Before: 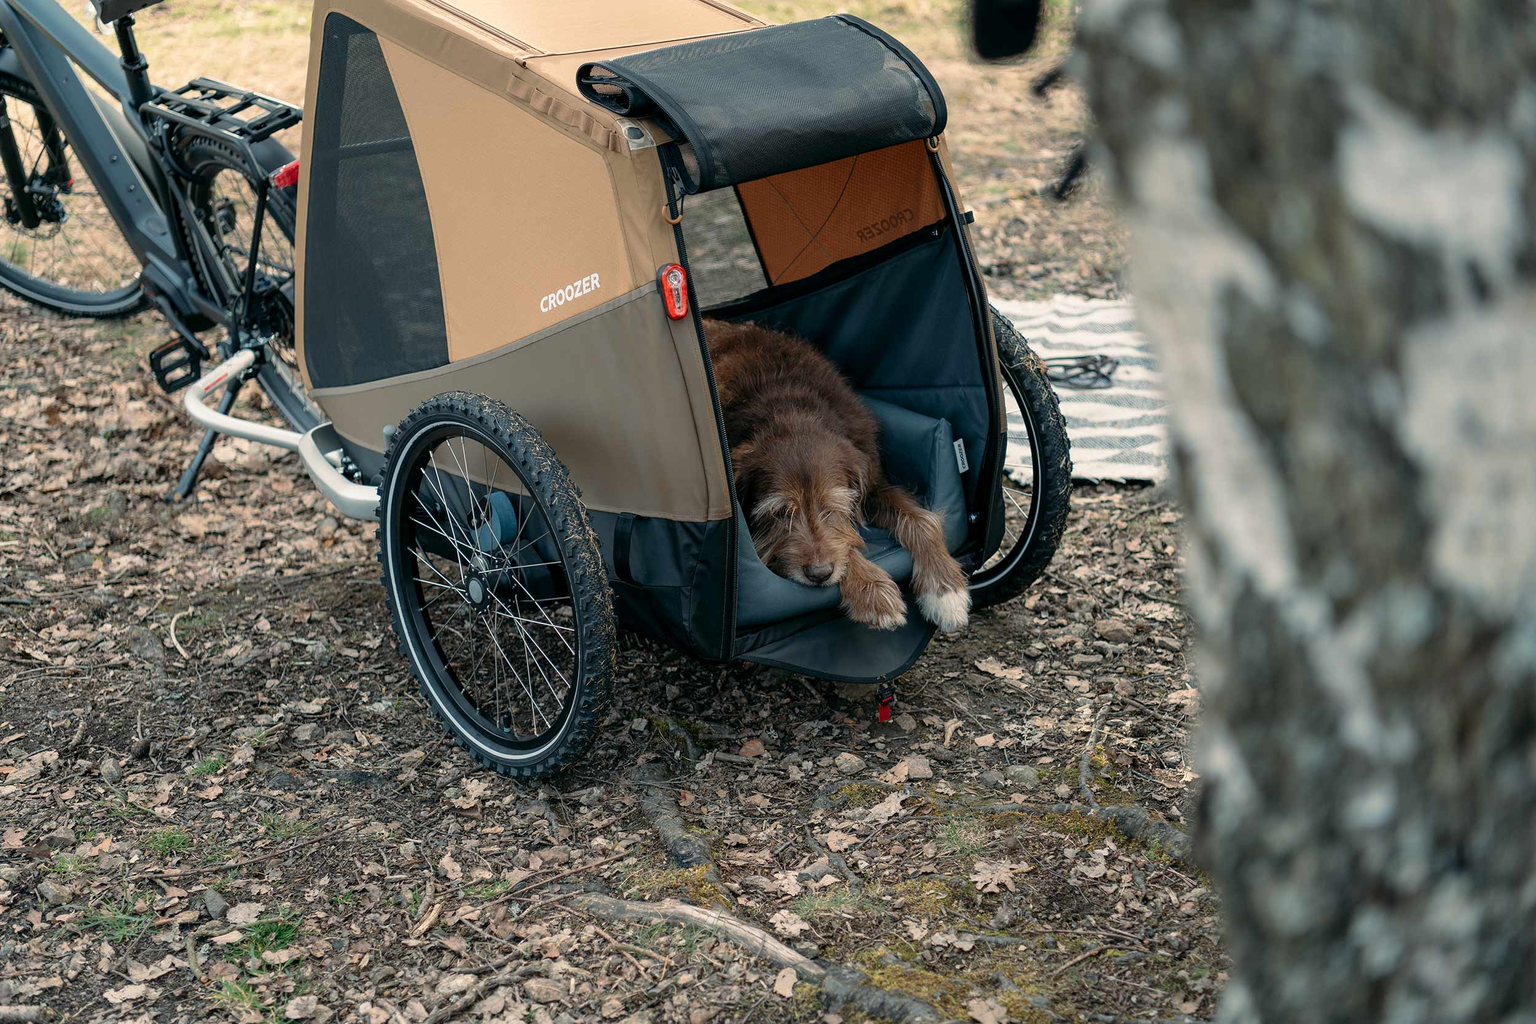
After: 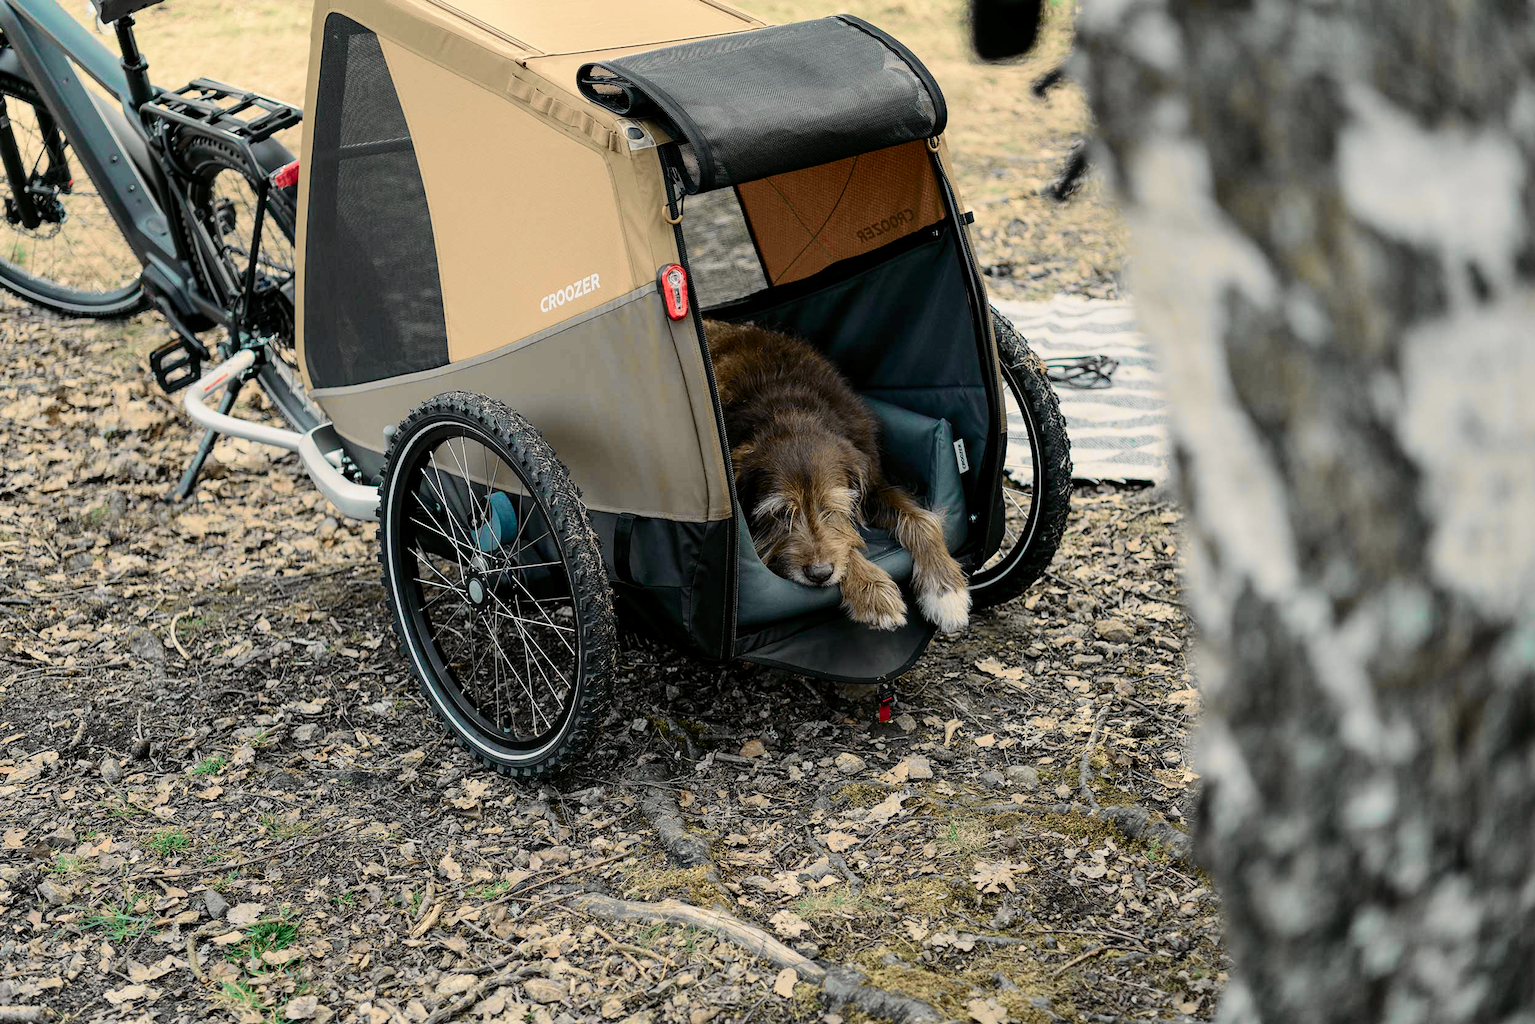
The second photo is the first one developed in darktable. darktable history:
tone curve: curves: ch0 [(0.014, 0) (0.13, 0.09) (0.227, 0.211) (0.346, 0.388) (0.499, 0.598) (0.662, 0.76) (0.795, 0.846) (1, 0.969)]; ch1 [(0, 0) (0.366, 0.367) (0.447, 0.417) (0.473, 0.484) (0.504, 0.502) (0.525, 0.518) (0.564, 0.548) (0.639, 0.643) (1, 1)]; ch2 [(0, 0) (0.333, 0.346) (0.375, 0.375) (0.424, 0.43) (0.476, 0.498) (0.496, 0.505) (0.517, 0.515) (0.542, 0.564) (0.583, 0.6) (0.64, 0.622) (0.723, 0.676) (1, 1)], color space Lab, independent channels, preserve colors none
